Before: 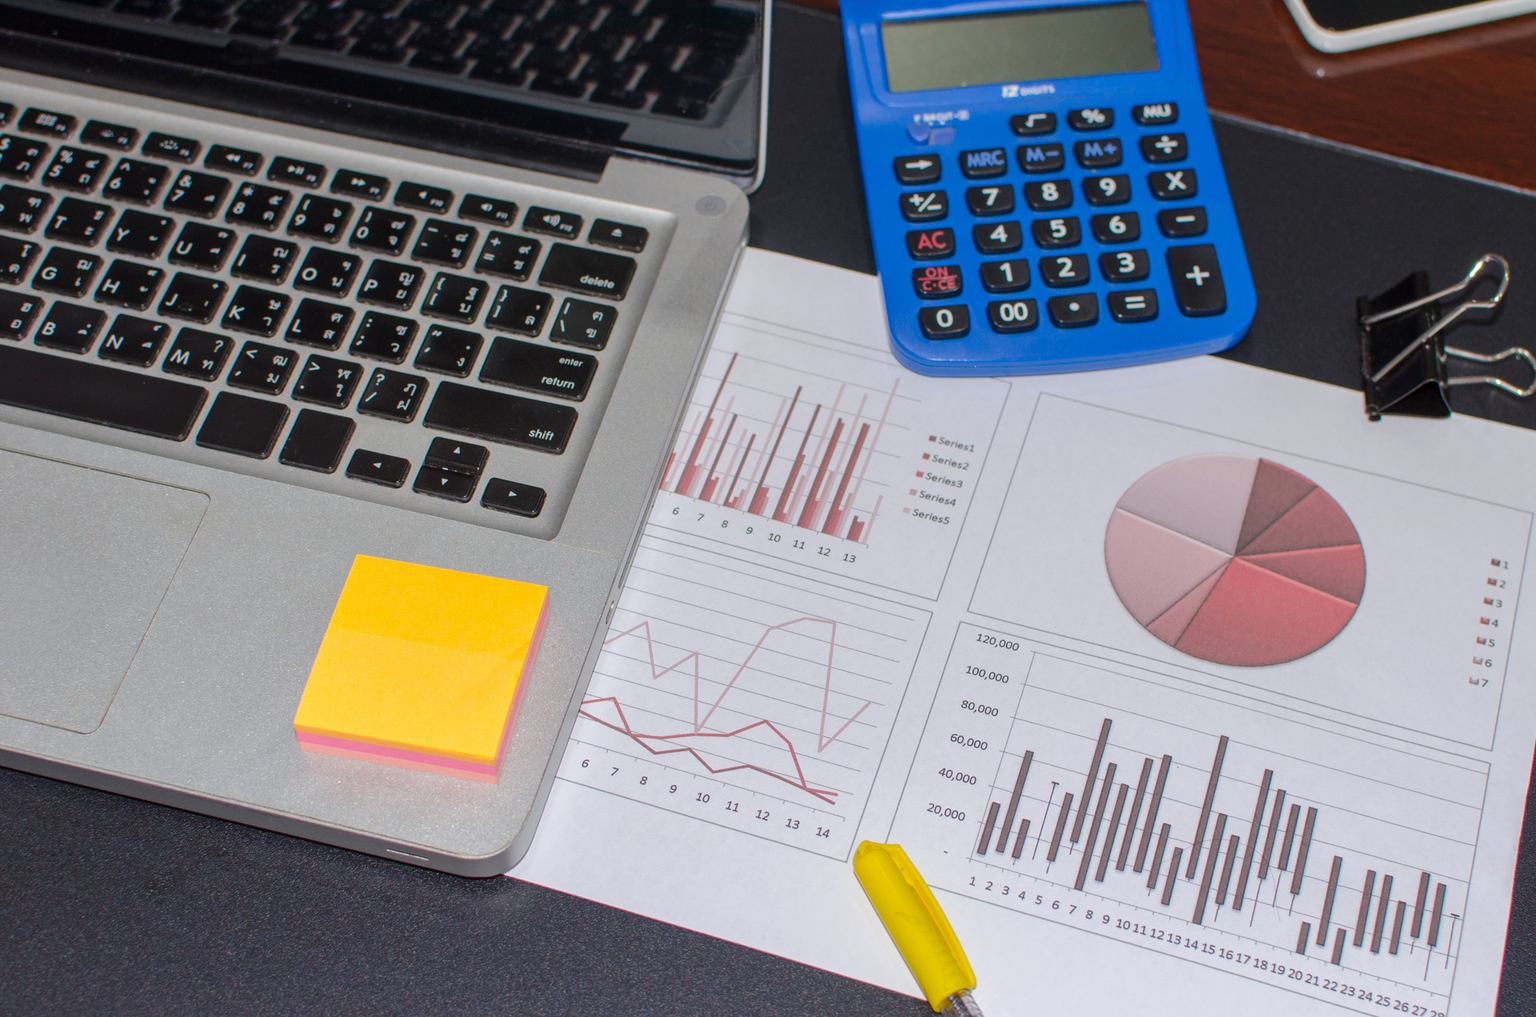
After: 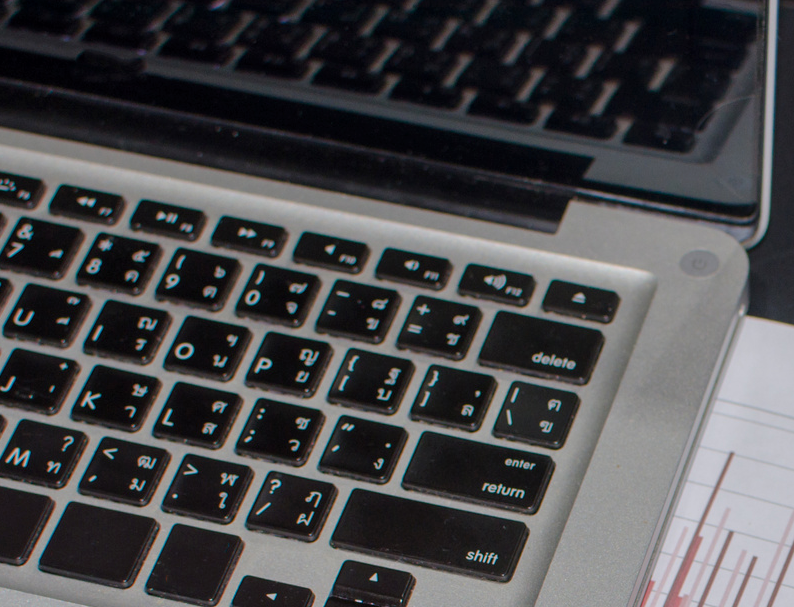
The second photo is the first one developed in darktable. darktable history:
exposure: black level correction 0.002, exposure -0.101 EV, compensate highlight preservation false
crop and rotate: left 10.806%, top 0.12%, right 48.912%, bottom 53.338%
